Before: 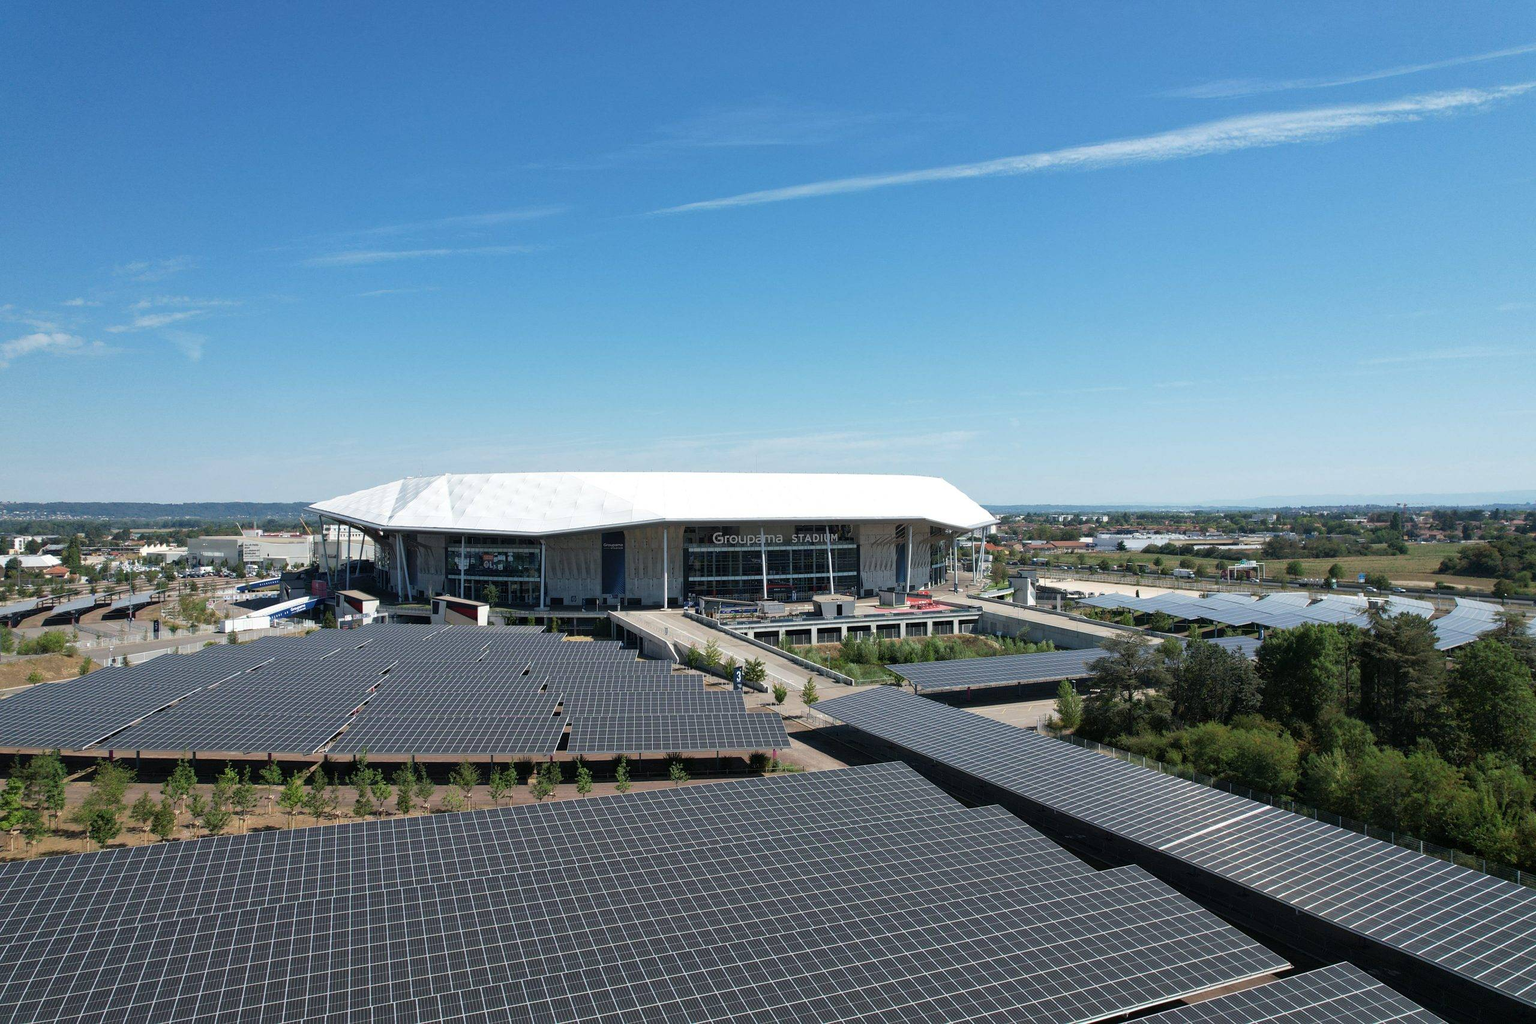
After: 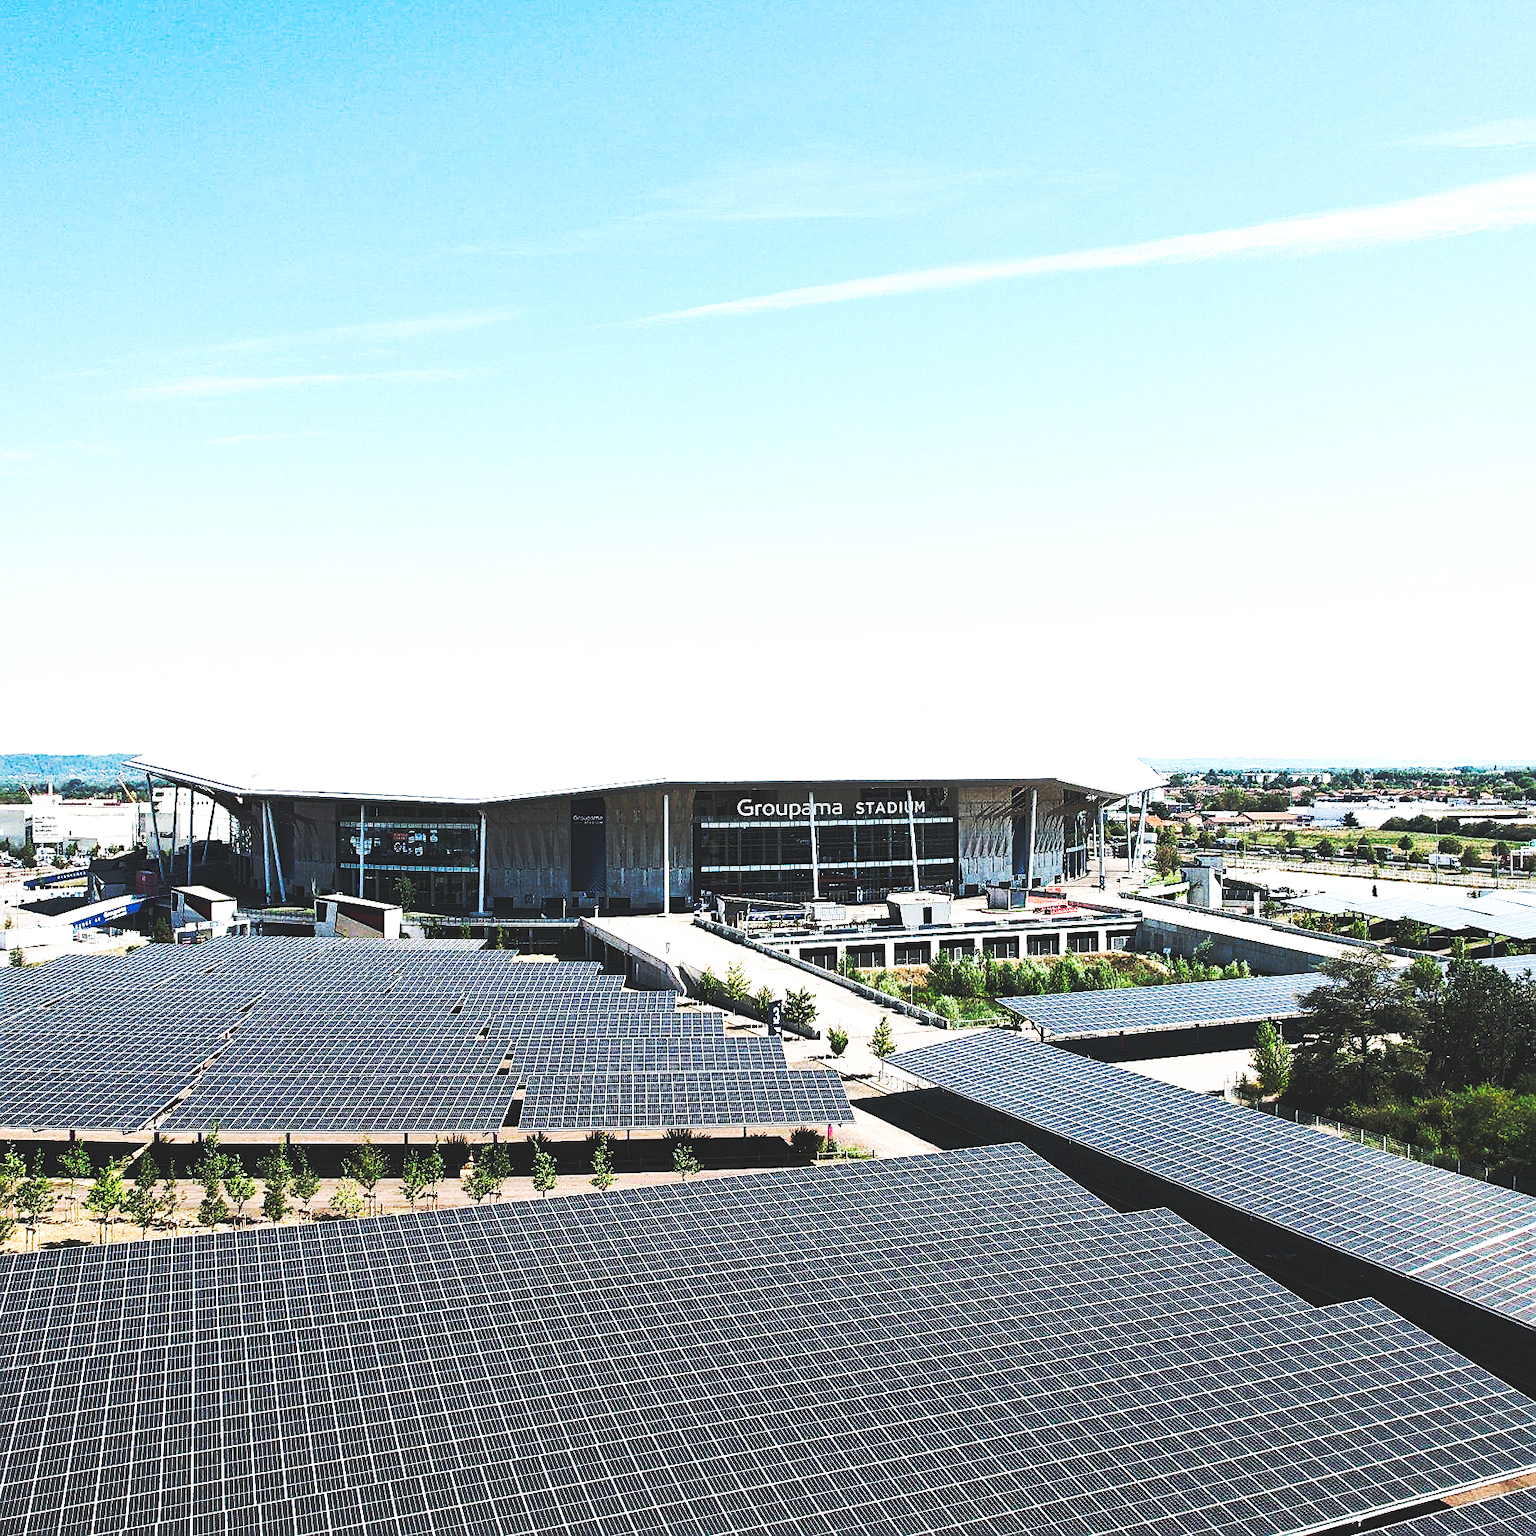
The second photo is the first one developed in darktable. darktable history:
tone equalizer: -8 EV -0.75 EV, -7 EV -0.7 EV, -6 EV -0.6 EV, -5 EV -0.4 EV, -3 EV 0.4 EV, -2 EV 0.6 EV, -1 EV 0.7 EV, +0 EV 0.75 EV, edges refinement/feathering 500, mask exposure compensation -1.57 EV, preserve details no
crop and rotate: left 14.436%, right 18.898%
sharpen: on, module defaults
base curve: curves: ch0 [(0, 0.015) (0.085, 0.116) (0.134, 0.298) (0.19, 0.545) (0.296, 0.764) (0.599, 0.982) (1, 1)], preserve colors none
